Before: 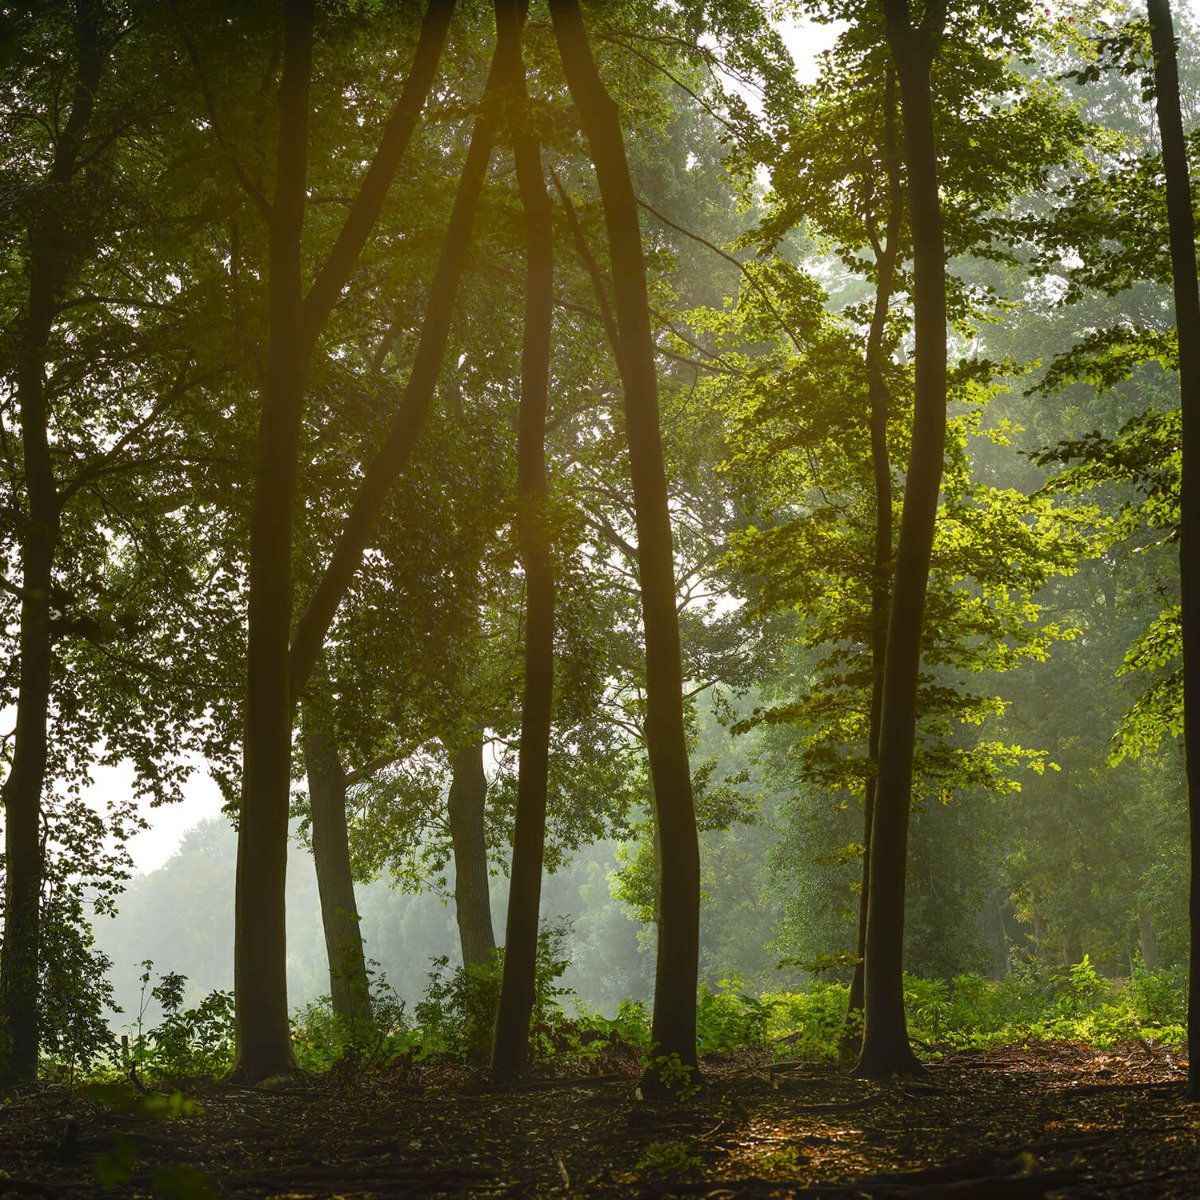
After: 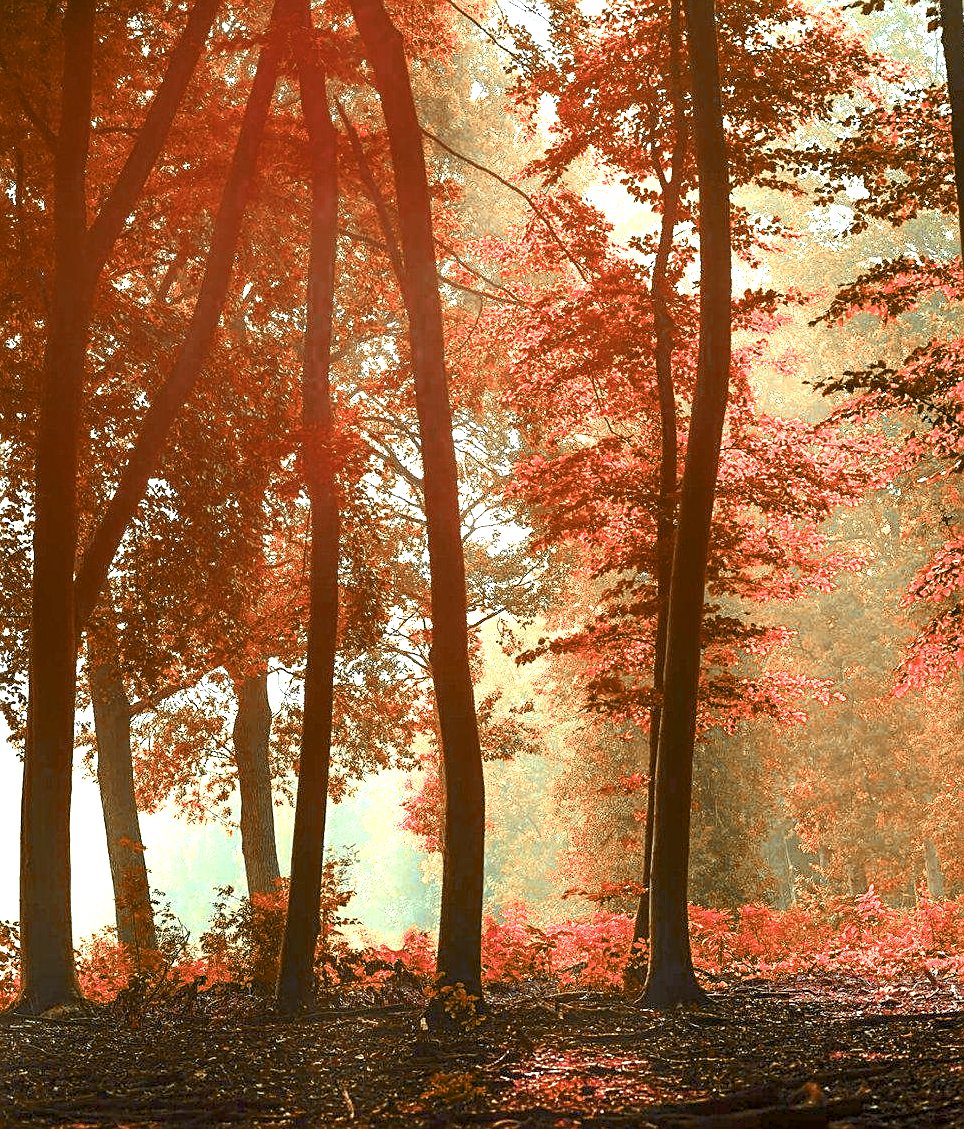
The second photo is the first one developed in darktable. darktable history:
crop and rotate: left 17.938%, top 5.908%, right 1.68%
sharpen: on, module defaults
tone curve: curves: ch0 [(0, 0) (0.003, 0.003) (0.011, 0.011) (0.025, 0.025) (0.044, 0.044) (0.069, 0.068) (0.1, 0.099) (0.136, 0.134) (0.177, 0.175) (0.224, 0.222) (0.277, 0.274) (0.335, 0.331) (0.399, 0.395) (0.468, 0.463) (0.543, 0.554) (0.623, 0.632) (0.709, 0.716) (0.801, 0.805) (0.898, 0.9) (1, 1)], preserve colors none
exposure: black level correction 0.001, exposure 1.643 EV, compensate exposure bias true, compensate highlight preservation false
contrast equalizer: y [[0.5 ×6], [0.5 ×6], [0.5, 0.5, 0.501, 0.545, 0.707, 0.863], [0 ×6], [0 ×6]]
color balance rgb: shadows lift › chroma 2.938%, shadows lift › hue 281.74°, highlights gain › luminance 15.592%, highlights gain › chroma 3.977%, highlights gain › hue 209.47°, global offset › luminance -0.97%, linear chroma grading › global chroma 9.71%, perceptual saturation grading › global saturation -1.051%
color zones: curves: ch0 [(0.006, 0.385) (0.143, 0.563) (0.243, 0.321) (0.352, 0.464) (0.516, 0.456) (0.625, 0.5) (0.75, 0.5) (0.875, 0.5)]; ch1 [(0, 0.5) (0.134, 0.504) (0.246, 0.463) (0.421, 0.515) (0.5, 0.56) (0.625, 0.5) (0.75, 0.5) (0.875, 0.5)]; ch2 [(0, 0.5) (0.131, 0.426) (0.307, 0.289) (0.38, 0.188) (0.513, 0.216) (0.625, 0.548) (0.75, 0.468) (0.838, 0.396) (0.971, 0.311)]
